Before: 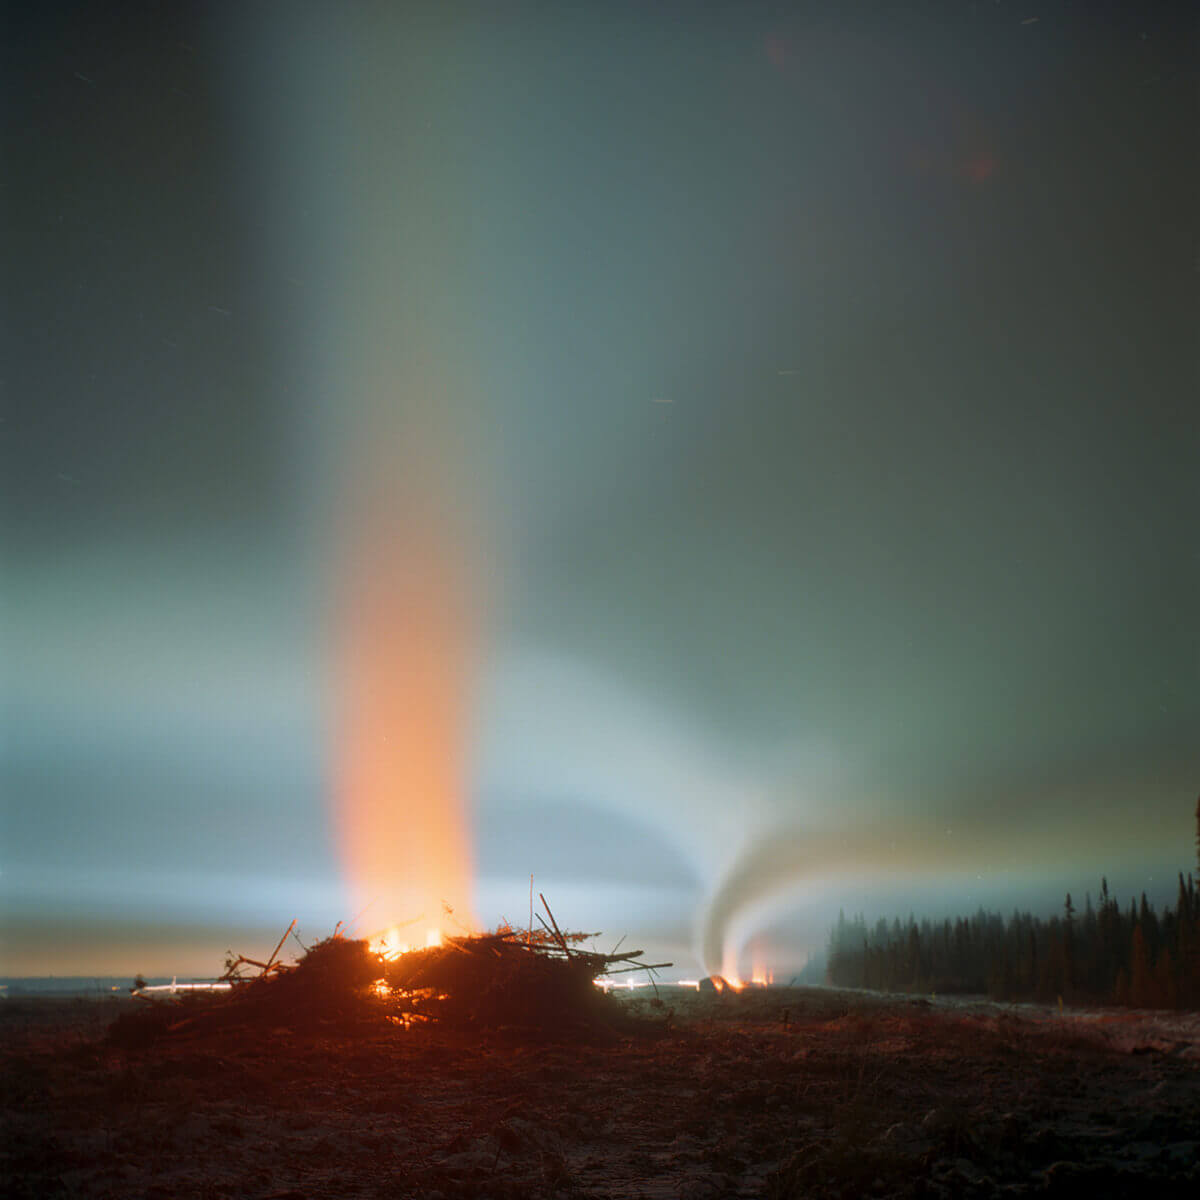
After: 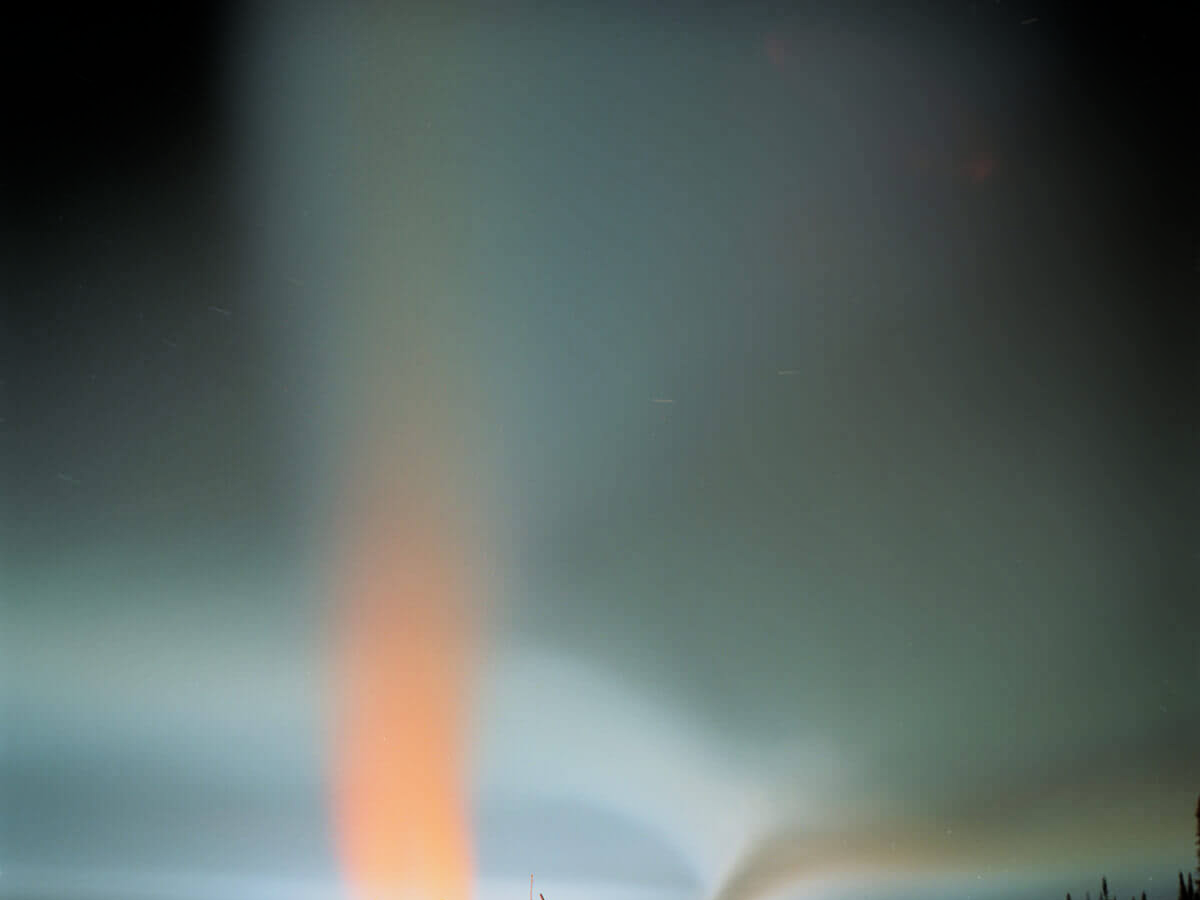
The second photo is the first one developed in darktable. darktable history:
tone equalizer: -8 EV -1.81 EV, -7 EV -1.19 EV, -6 EV -1.62 EV, edges refinement/feathering 500, mask exposure compensation -1.57 EV, preserve details guided filter
filmic rgb: middle gray luminance 12.82%, black relative exposure -10.12 EV, white relative exposure 3.47 EV, target black luminance 0%, hardness 5.75, latitude 45.15%, contrast 1.215, highlights saturation mix 6.04%, shadows ↔ highlights balance 27.07%, iterations of high-quality reconstruction 0
crop: bottom 24.982%
